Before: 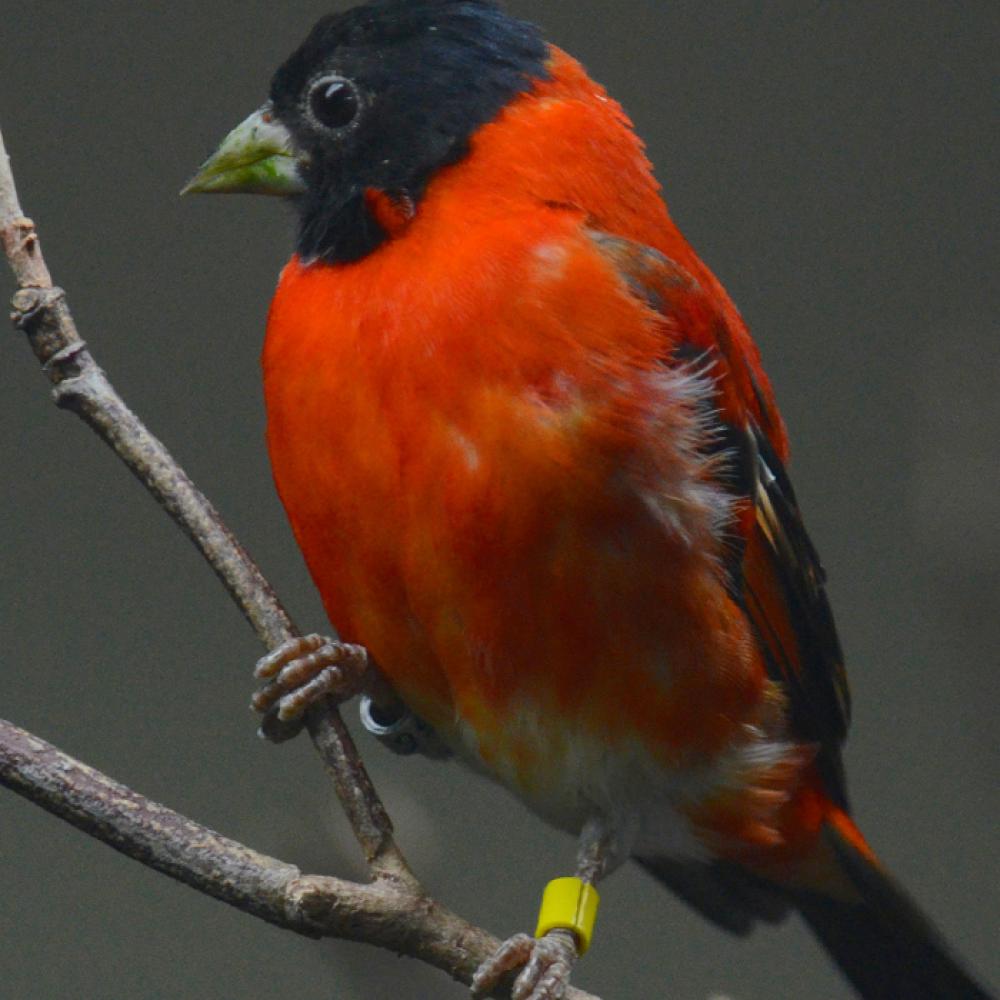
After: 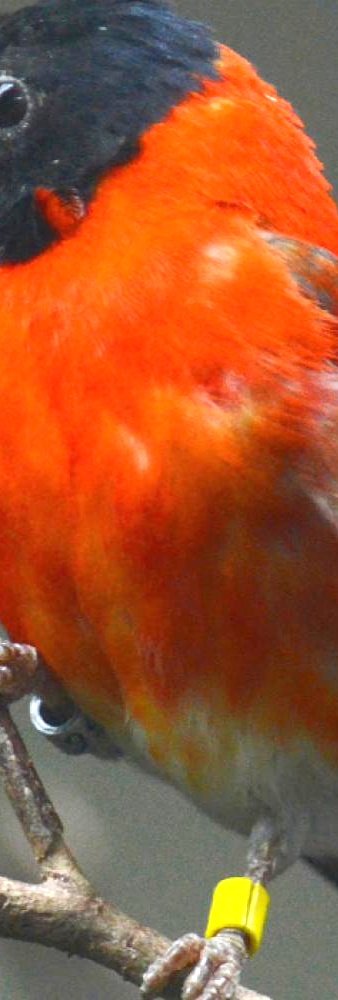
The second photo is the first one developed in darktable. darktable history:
crop: left 33.026%, right 33.146%
exposure: black level correction 0, exposure 1.454 EV, compensate highlight preservation false
